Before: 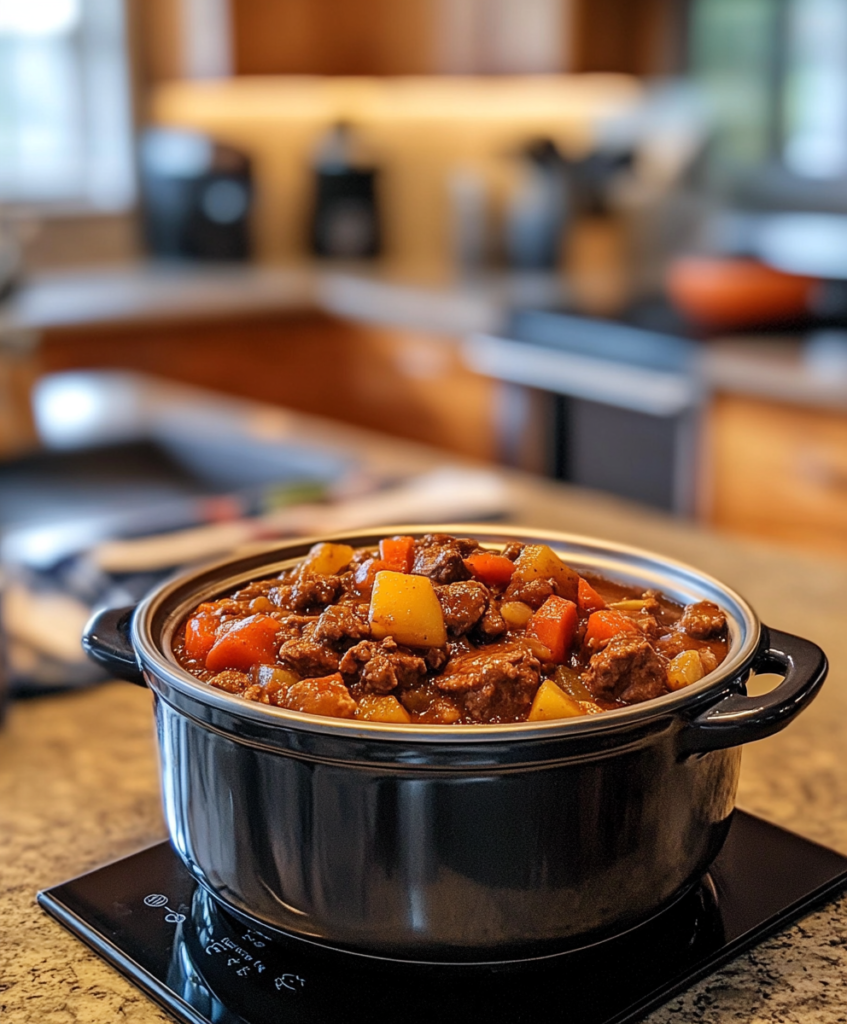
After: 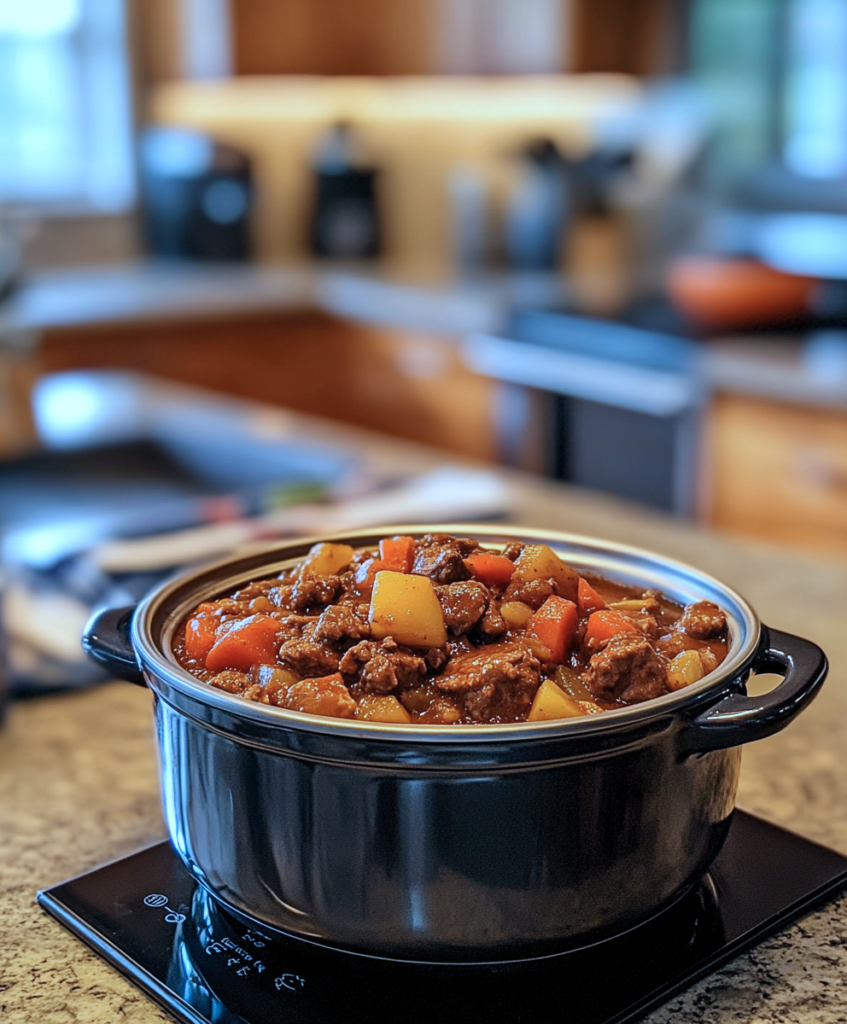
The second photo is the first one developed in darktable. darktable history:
color balance rgb: linear chroma grading › shadows -3%, linear chroma grading › highlights -4%
color calibration: x 0.396, y 0.386, temperature 3669 K
